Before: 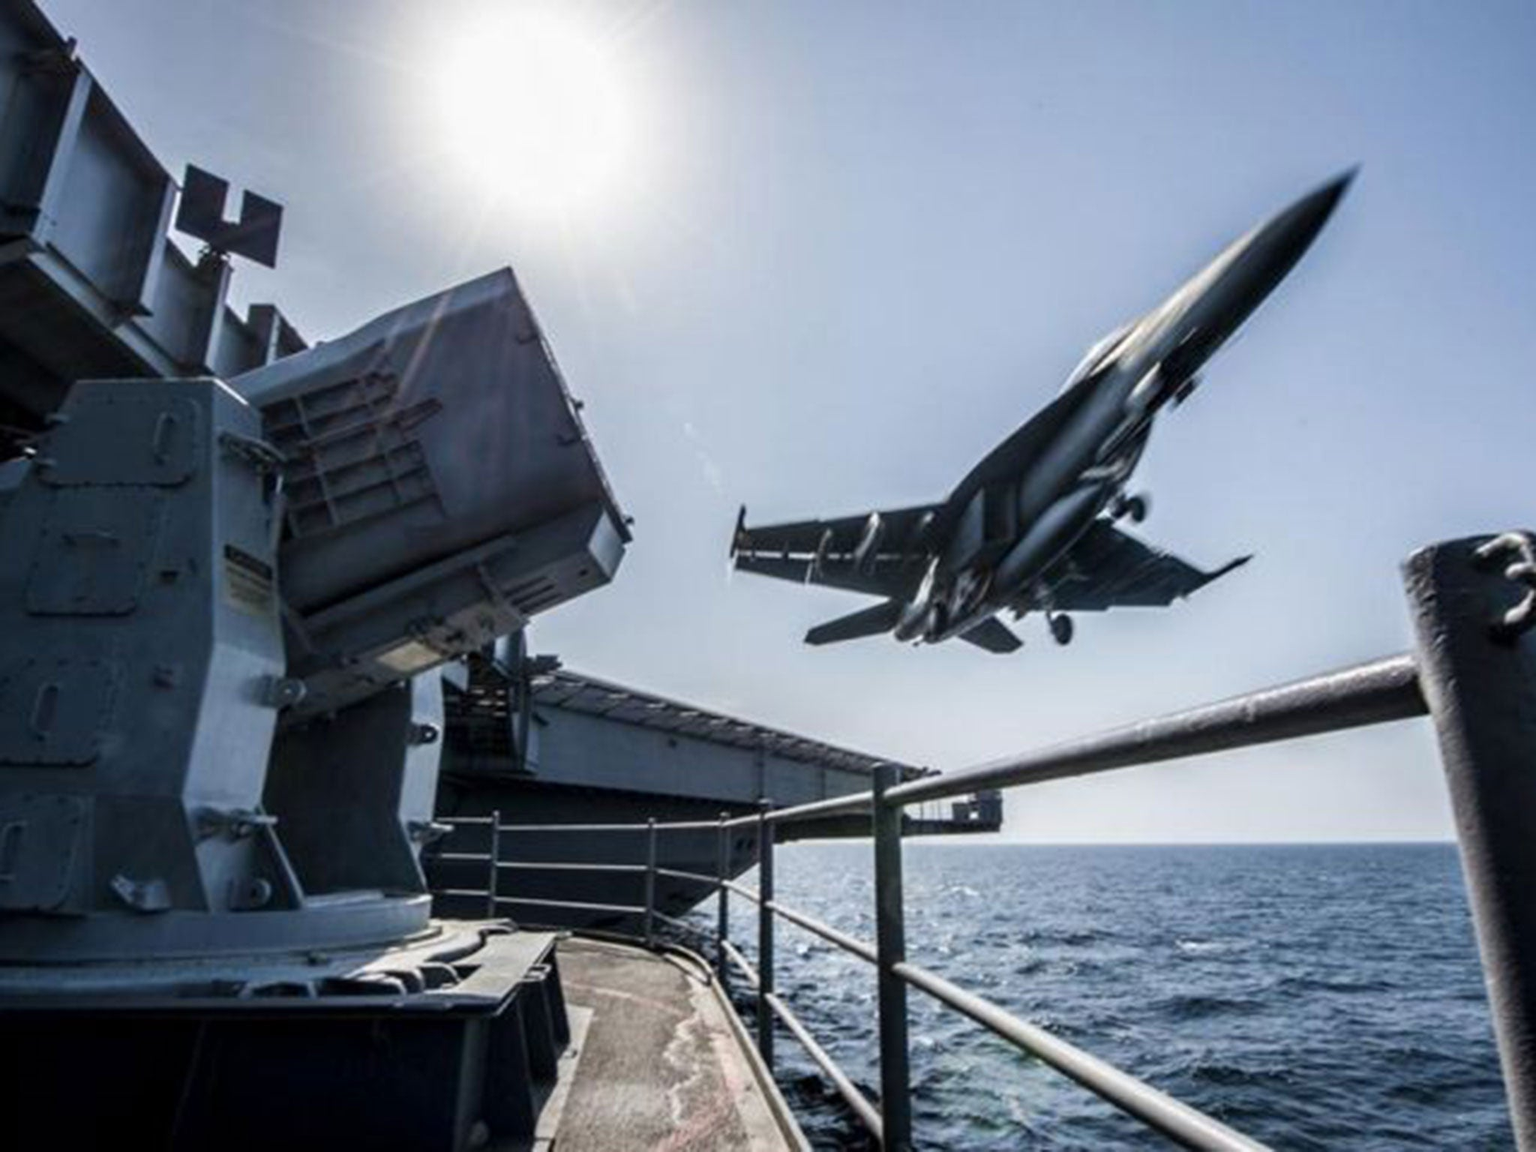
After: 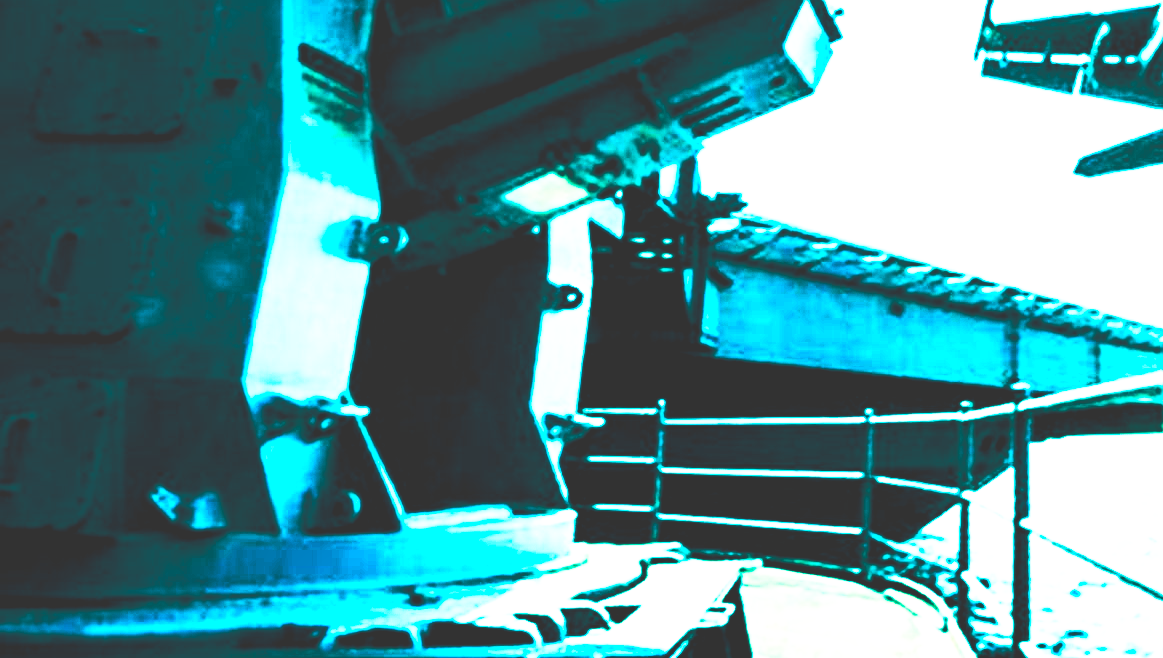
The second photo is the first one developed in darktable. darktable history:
contrast brightness saturation: contrast 0.394, brightness 0.521
base curve: curves: ch0 [(0, 0.015) (0.085, 0.116) (0.134, 0.298) (0.19, 0.545) (0.296, 0.764) (0.599, 0.982) (1, 1)], preserve colors none
crop: top 44.419%, right 43.21%, bottom 12.692%
exposure: black level correction 0.001, compensate exposure bias true, compensate highlight preservation false
color balance rgb: power › hue 314.5°, global offset › luminance -0.521%, global offset › chroma 0.904%, global offset › hue 172.51°, perceptual saturation grading › global saturation 25.294%, perceptual saturation grading › highlights -50.134%, perceptual saturation grading › shadows 30.28%, perceptual brilliance grading › global brilliance 18.252%, global vibrance 15.148%
tone equalizer: -8 EV -0.774 EV, -7 EV -0.719 EV, -6 EV -0.589 EV, -5 EV -0.365 EV, -3 EV 0.394 EV, -2 EV 0.6 EV, -1 EV 0.69 EV, +0 EV 0.746 EV
